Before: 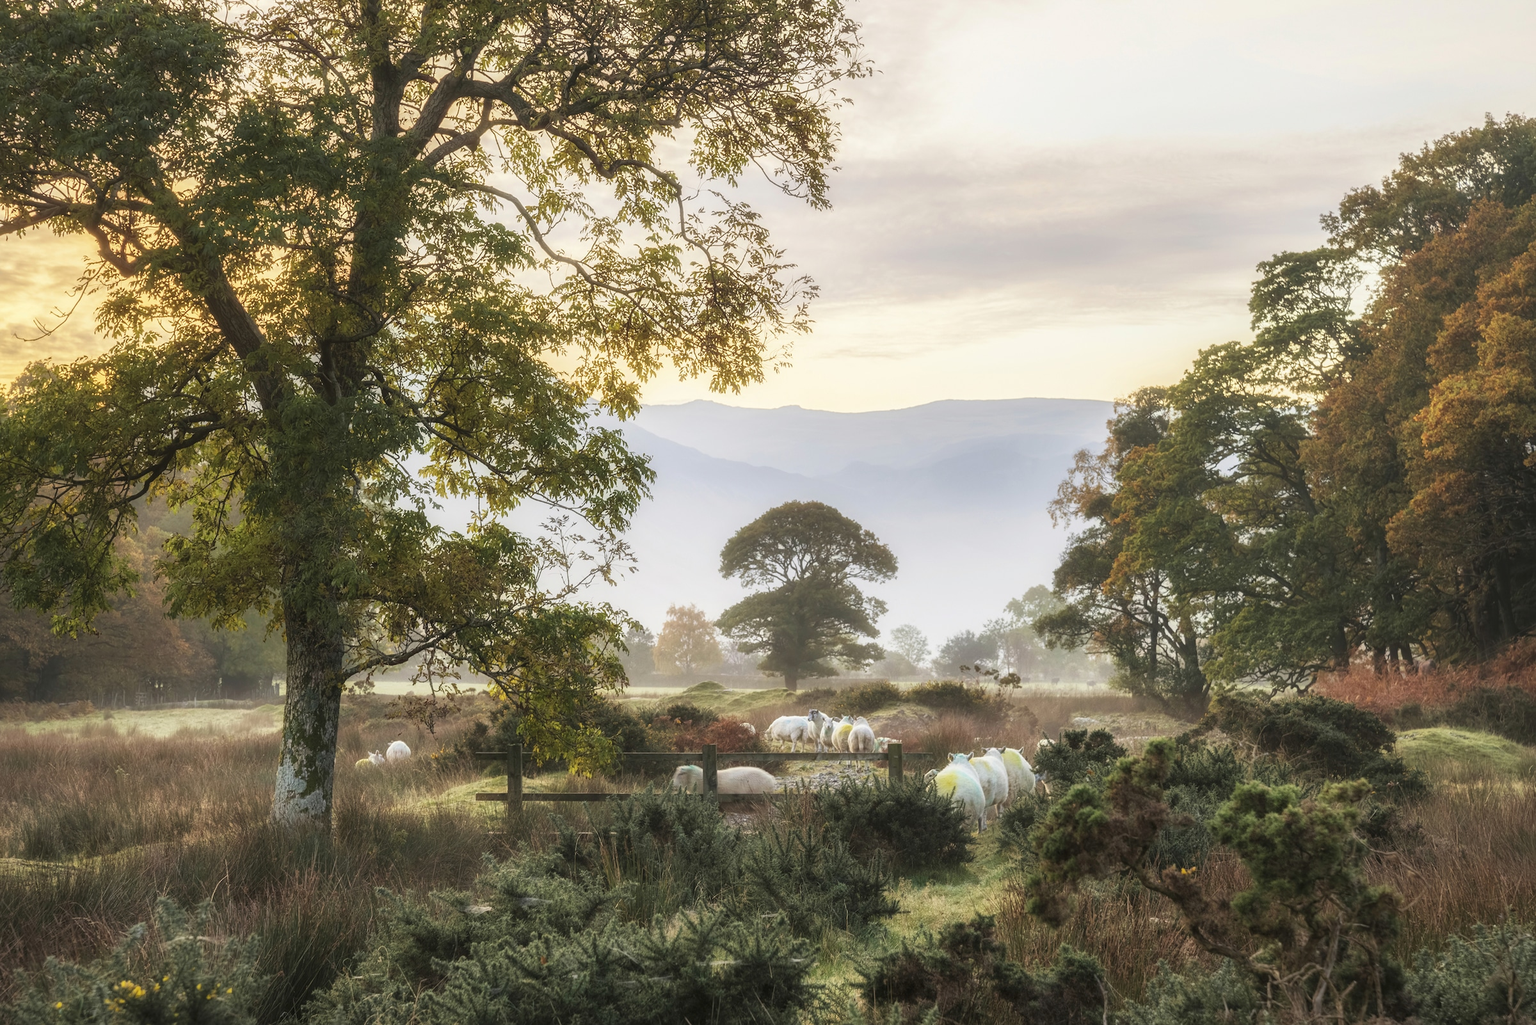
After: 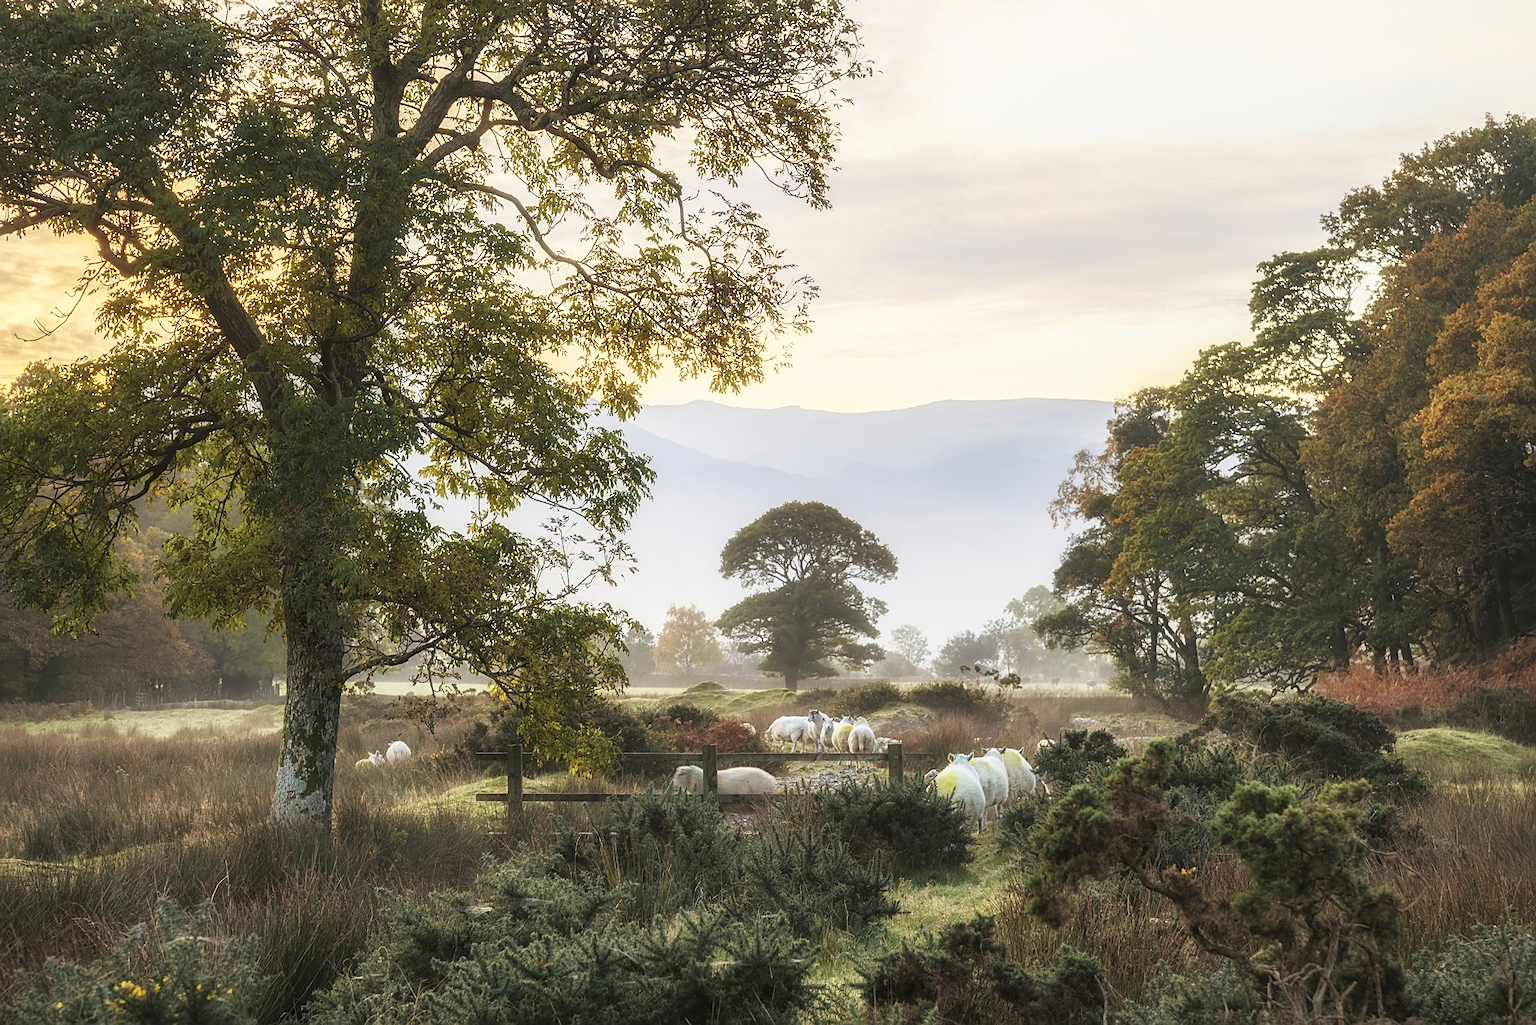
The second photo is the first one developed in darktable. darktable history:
shadows and highlights: shadows -1.24, highlights 41.09
sharpen: amount 0.491
